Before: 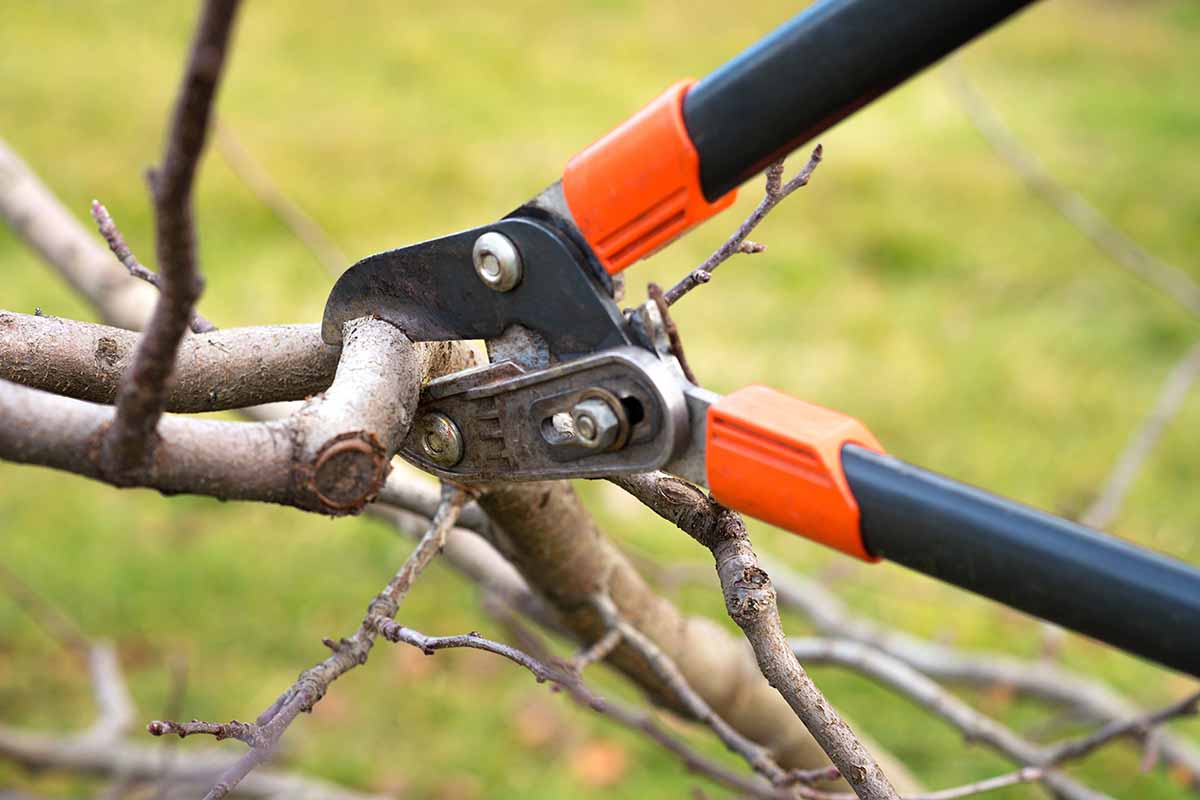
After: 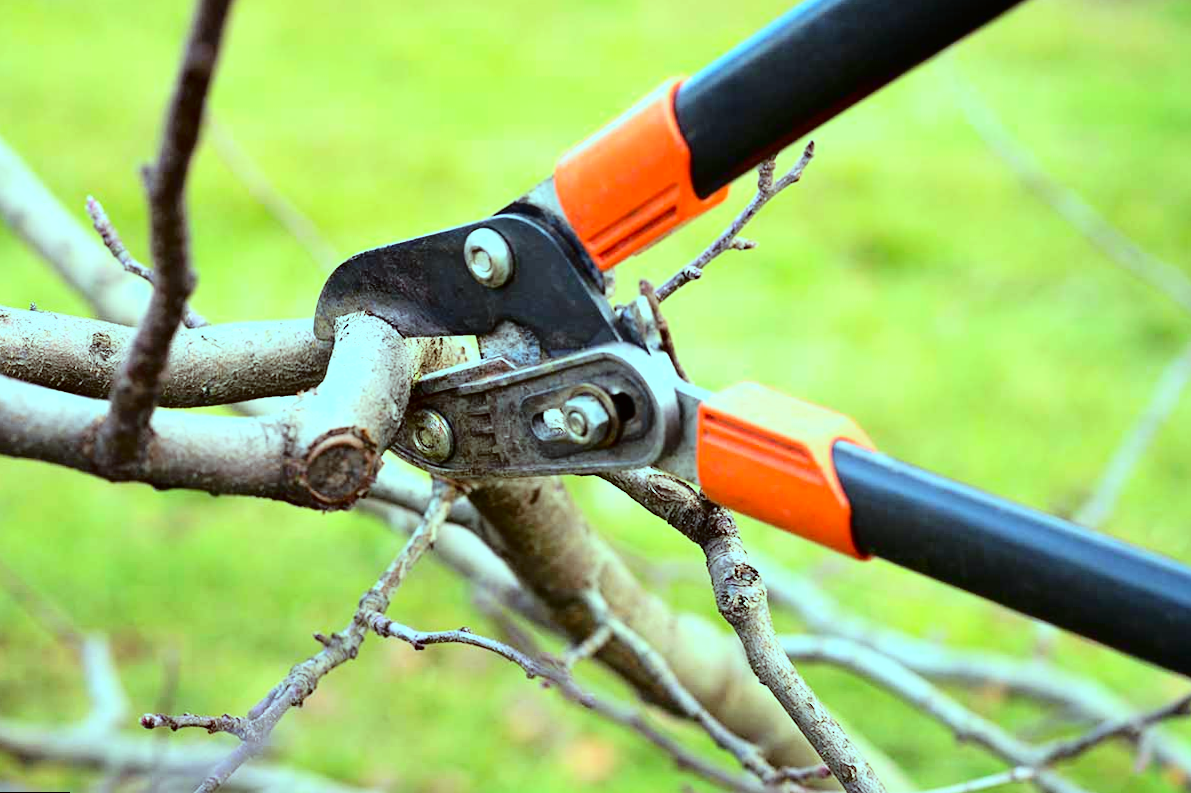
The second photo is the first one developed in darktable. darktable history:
fill light: exposure -2 EV, width 8.6
rotate and perspective: rotation 0.192°, lens shift (horizontal) -0.015, crop left 0.005, crop right 0.996, crop top 0.006, crop bottom 0.99
color correction: highlights a* -2.73, highlights b* -2.09, shadows a* 2.41, shadows b* 2.73
color balance: mode lift, gamma, gain (sRGB), lift [0.997, 0.979, 1.021, 1.011], gamma [1, 1.084, 0.916, 0.998], gain [1, 0.87, 1.13, 1.101], contrast 4.55%, contrast fulcrum 38.24%, output saturation 104.09%
contrast brightness saturation: contrast 0.2, brightness 0.16, saturation 0.22
